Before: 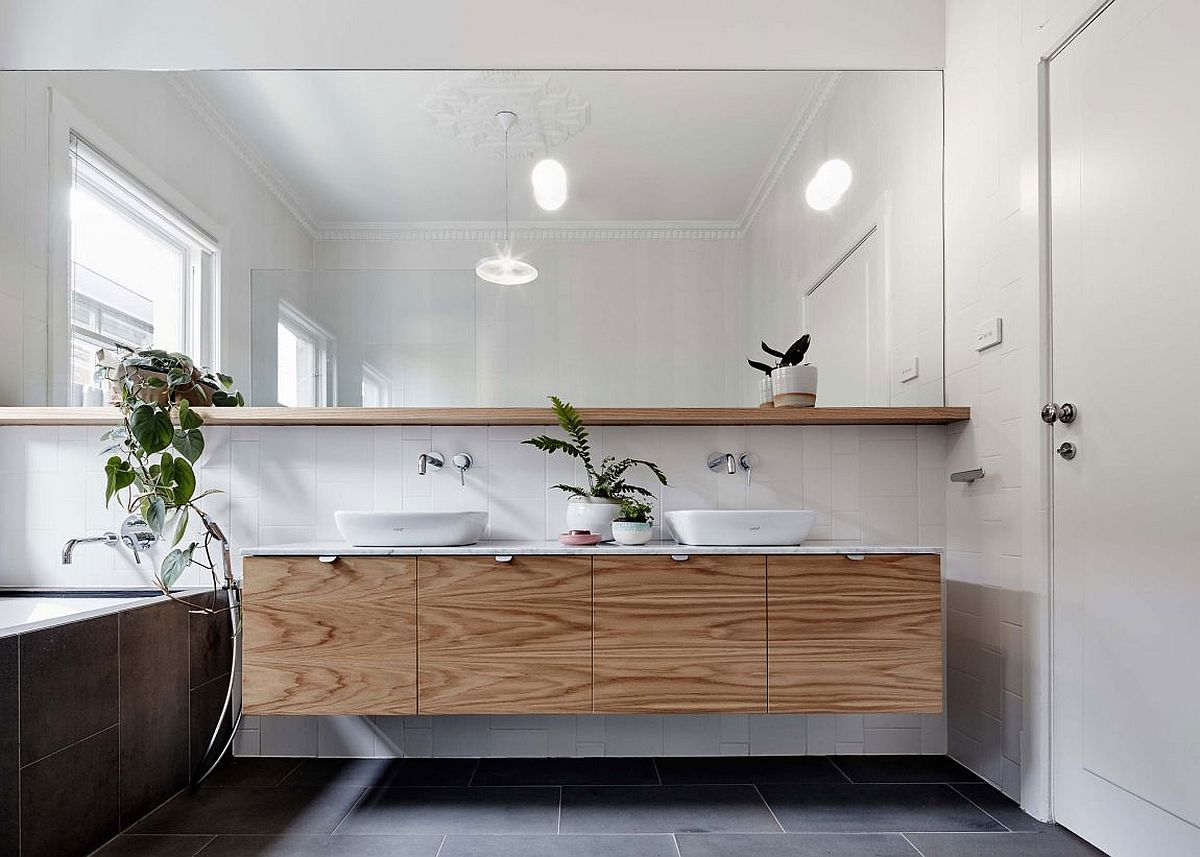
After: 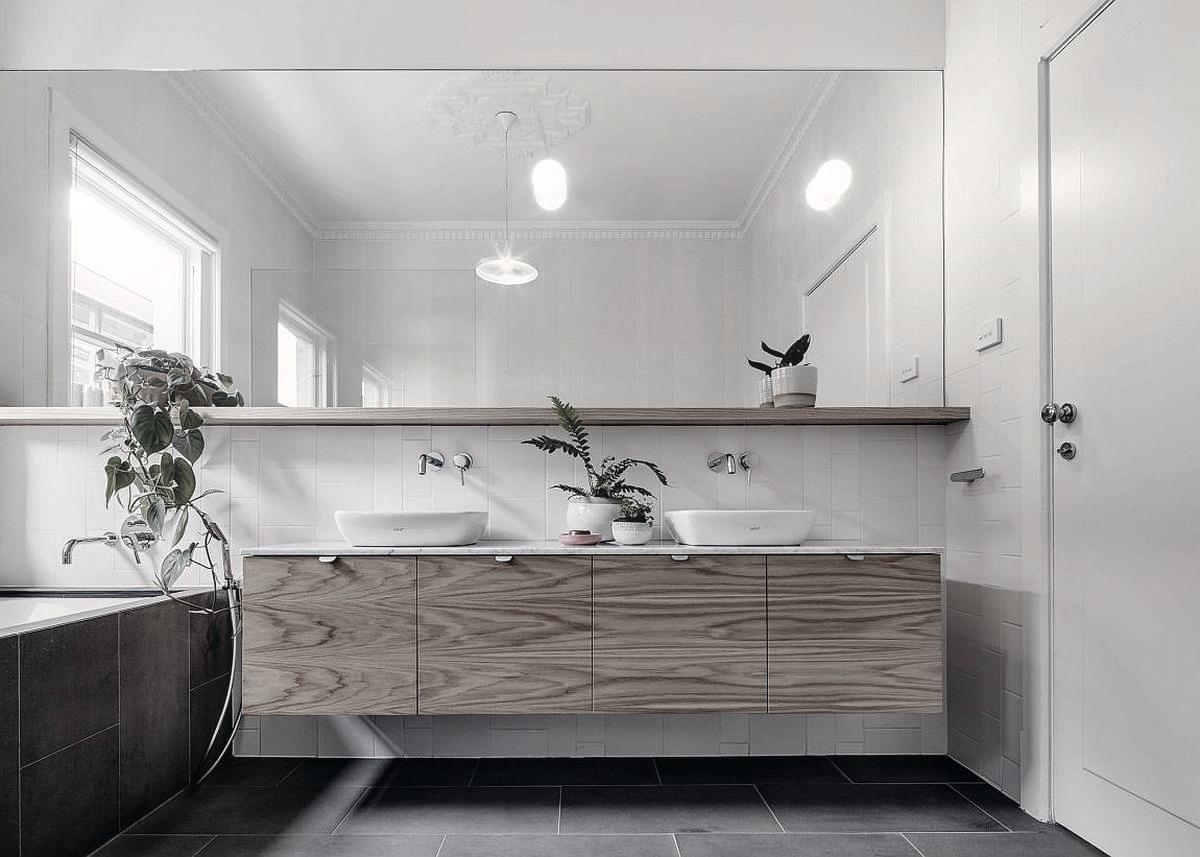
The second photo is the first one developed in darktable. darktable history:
color correction: highlights a* 2.75, highlights b* 5, shadows a* -2.04, shadows b* -4.84, saturation 0.8
local contrast: detail 110%
color zones: curves: ch1 [(0, 0.34) (0.143, 0.164) (0.286, 0.152) (0.429, 0.176) (0.571, 0.173) (0.714, 0.188) (0.857, 0.199) (1, 0.34)]
bloom: size 9%, threshold 100%, strength 7%
